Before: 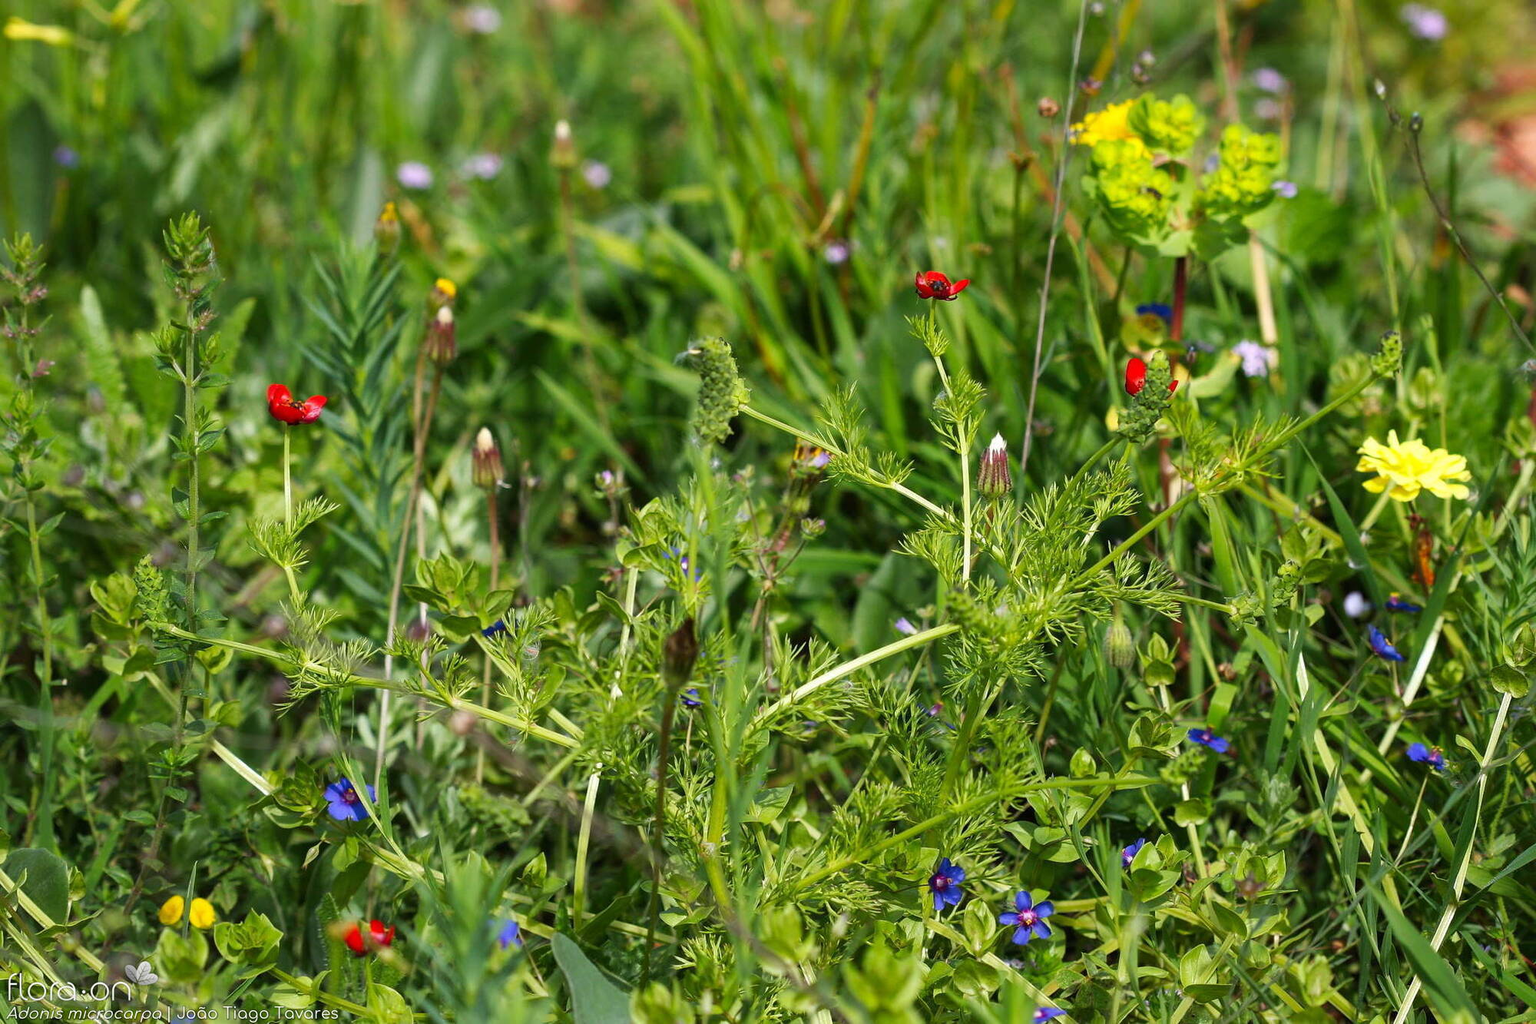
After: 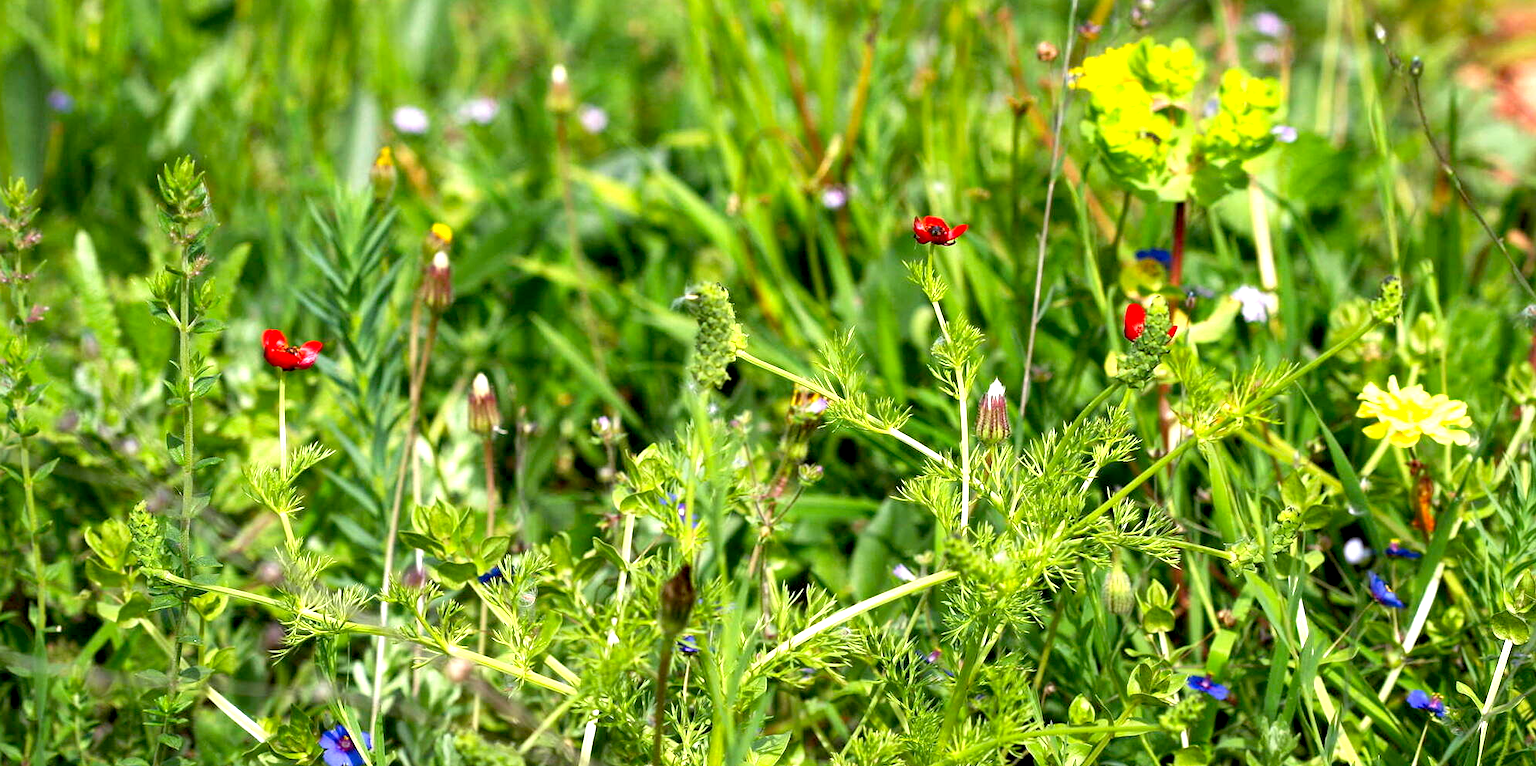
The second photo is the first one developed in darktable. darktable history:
crop: left 0.4%, top 5.498%, bottom 19.814%
exposure: black level correction 0.008, exposure 0.971 EV, compensate highlight preservation false
